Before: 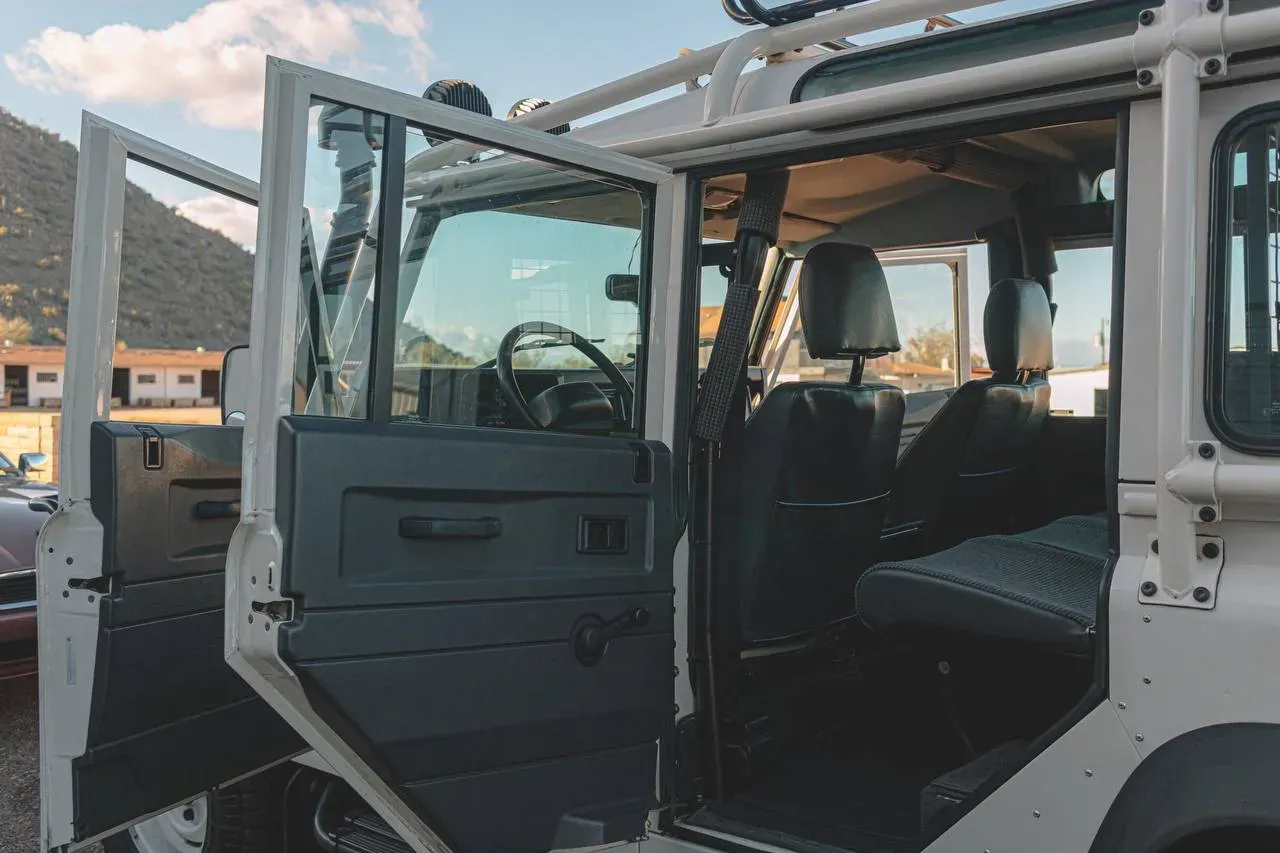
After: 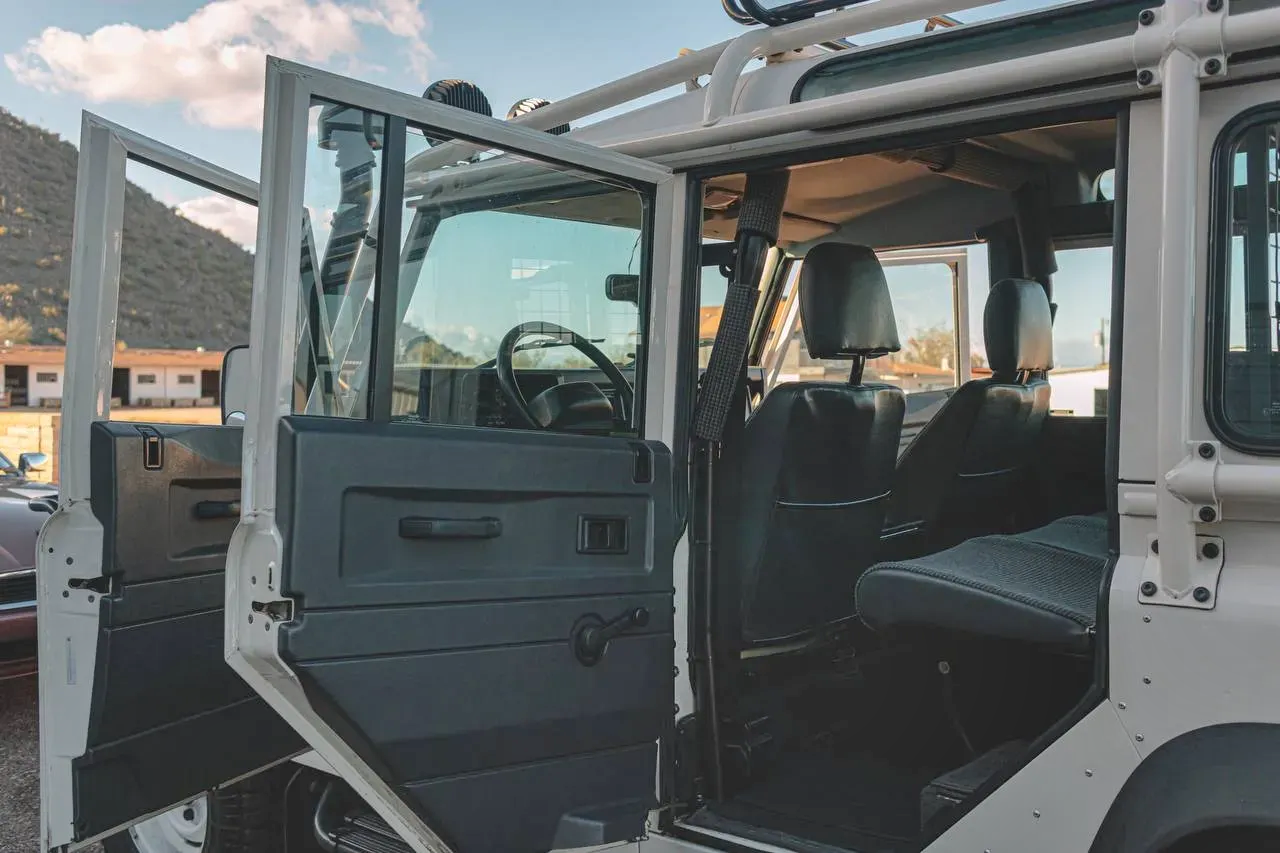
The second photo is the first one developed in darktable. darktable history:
shadows and highlights: white point adjustment 0.931, soften with gaussian
